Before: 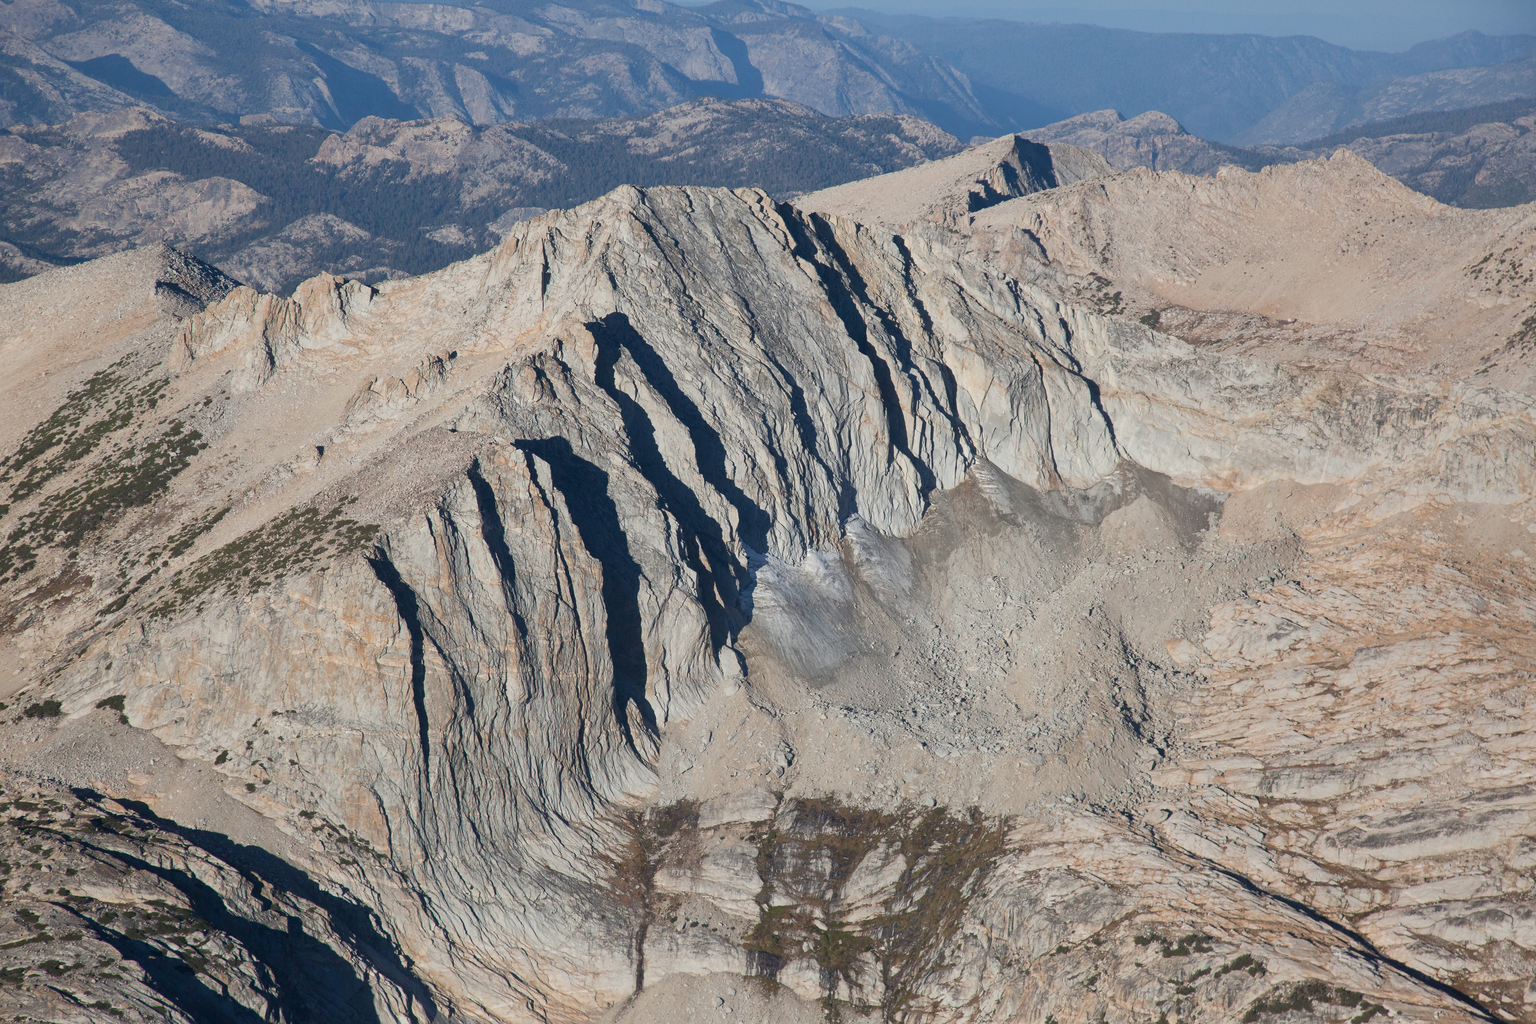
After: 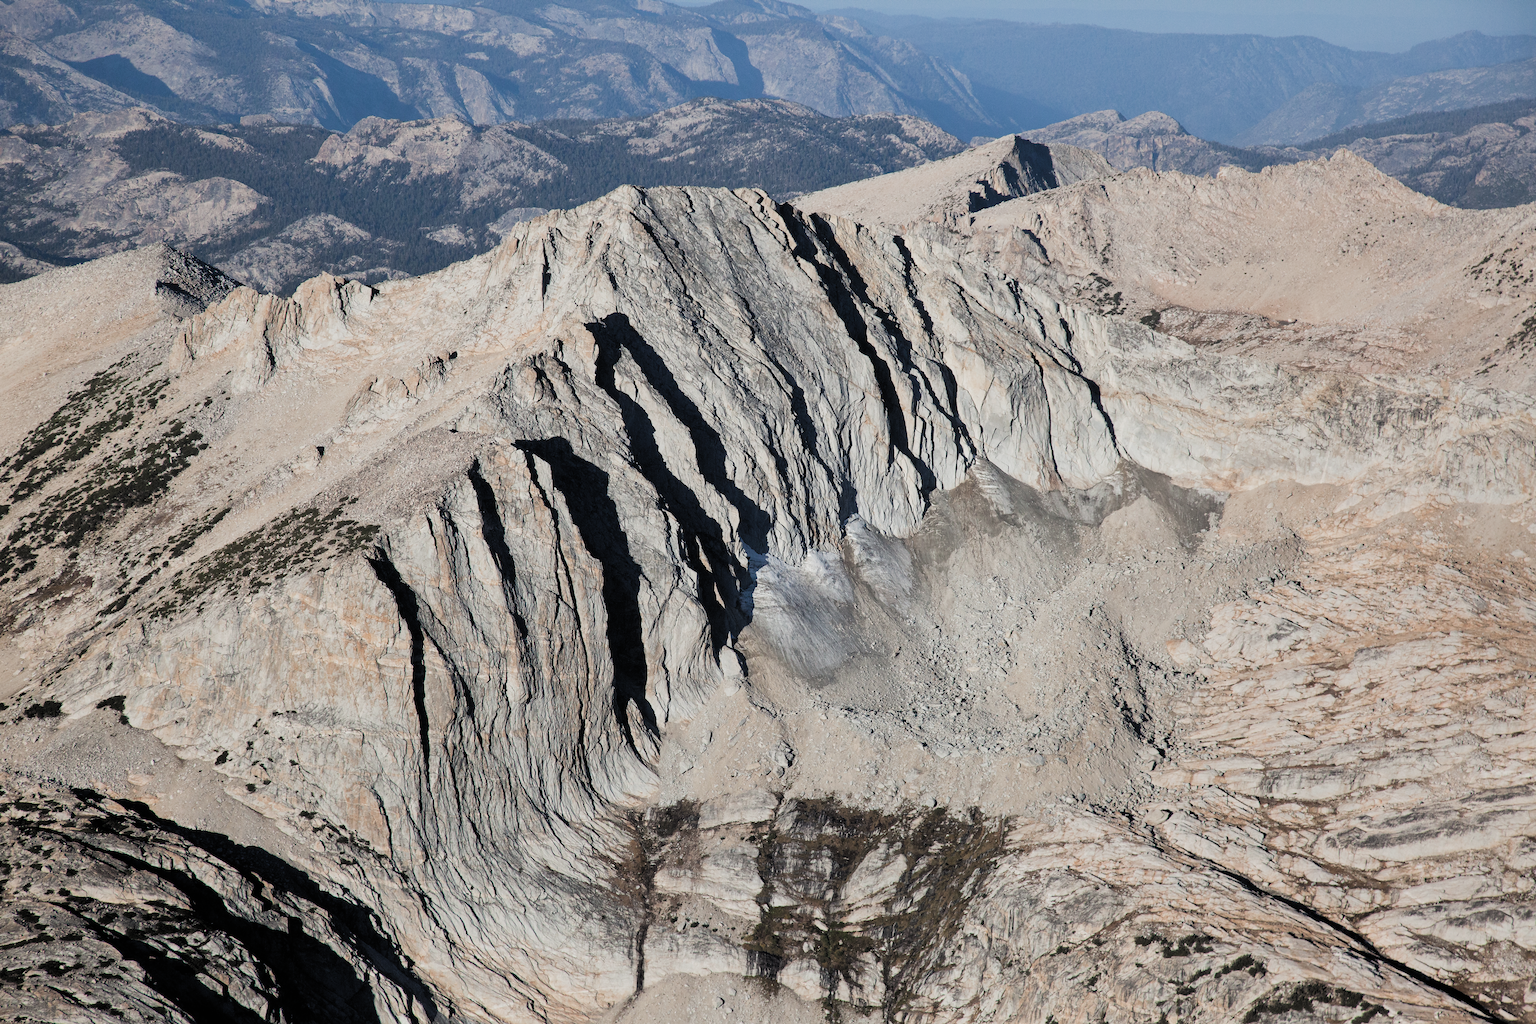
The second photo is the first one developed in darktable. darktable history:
shadows and highlights: shadows 25.98, highlights -24.45
filmic rgb: black relative exposure -4.03 EV, white relative exposure 3 EV, threshold 5.95 EV, hardness 3.02, contrast 1.484, color science v4 (2020), enable highlight reconstruction true
